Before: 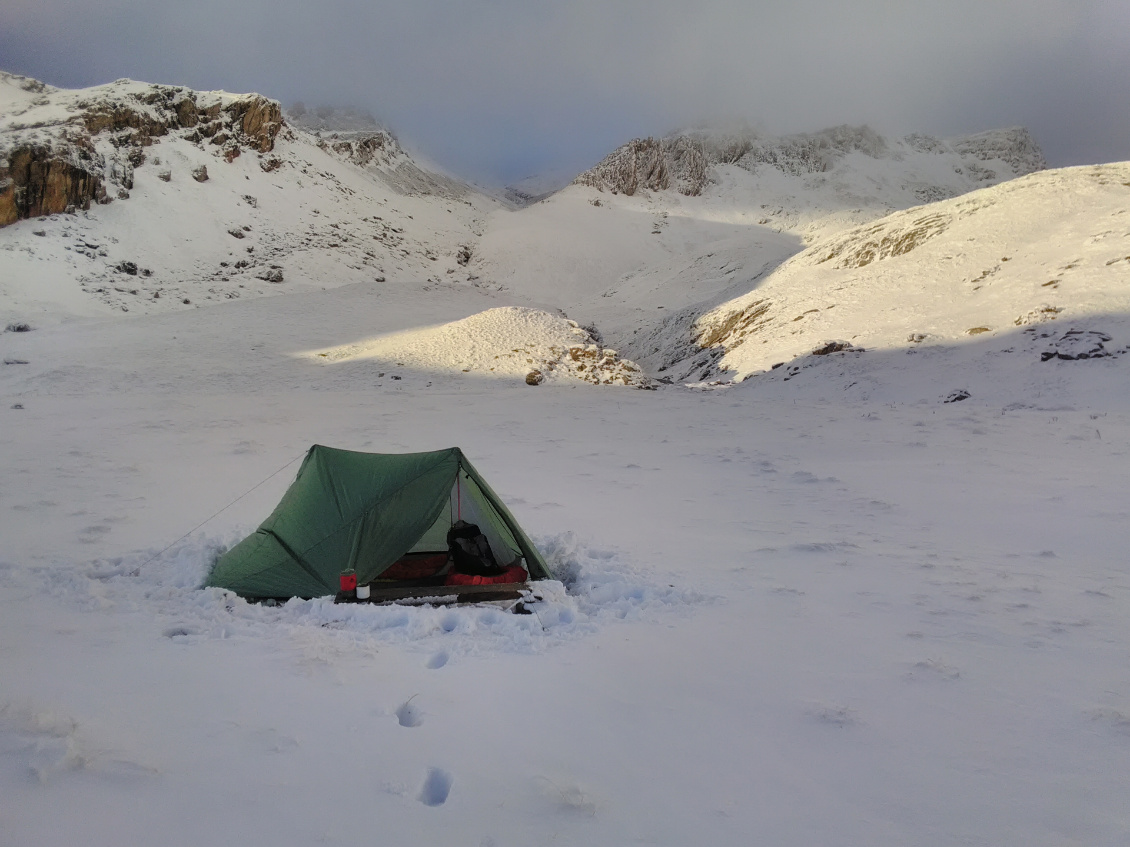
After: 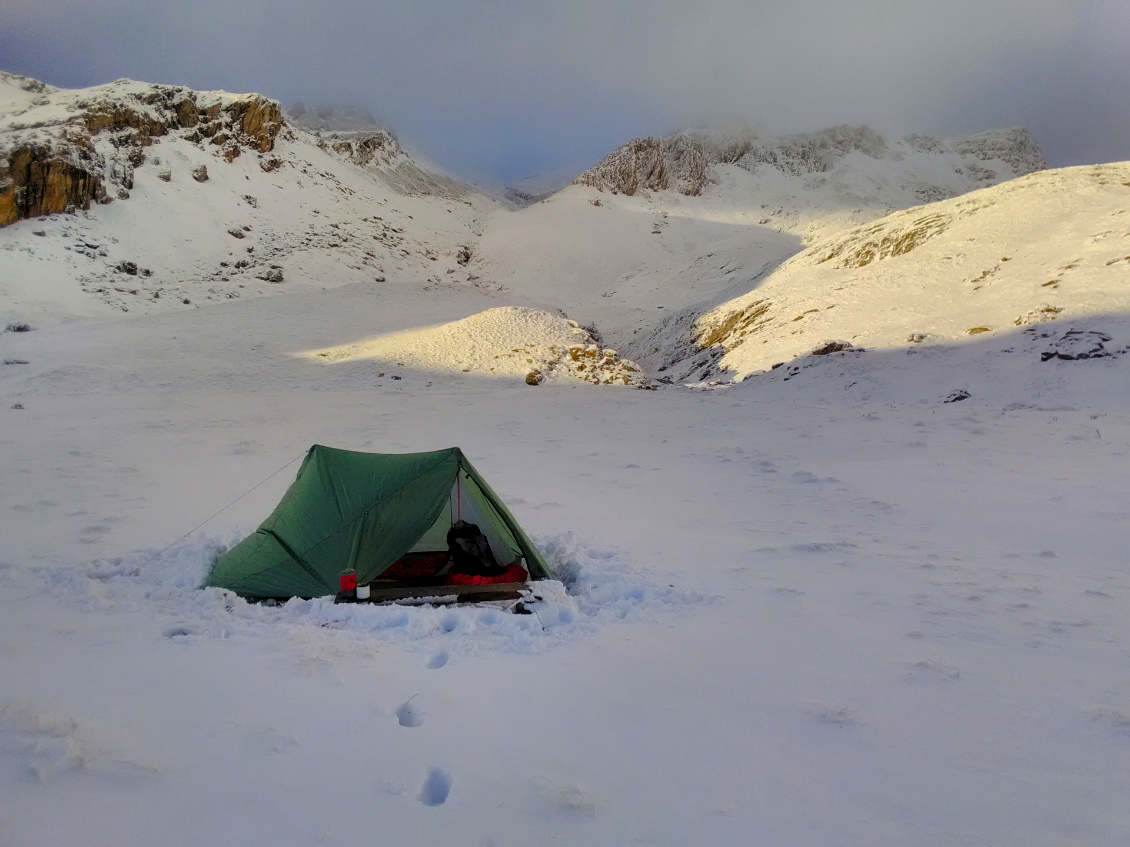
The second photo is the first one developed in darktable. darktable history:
color balance rgb: global offset › luminance -0.474%, perceptual saturation grading › global saturation 25.839%, global vibrance 20%
